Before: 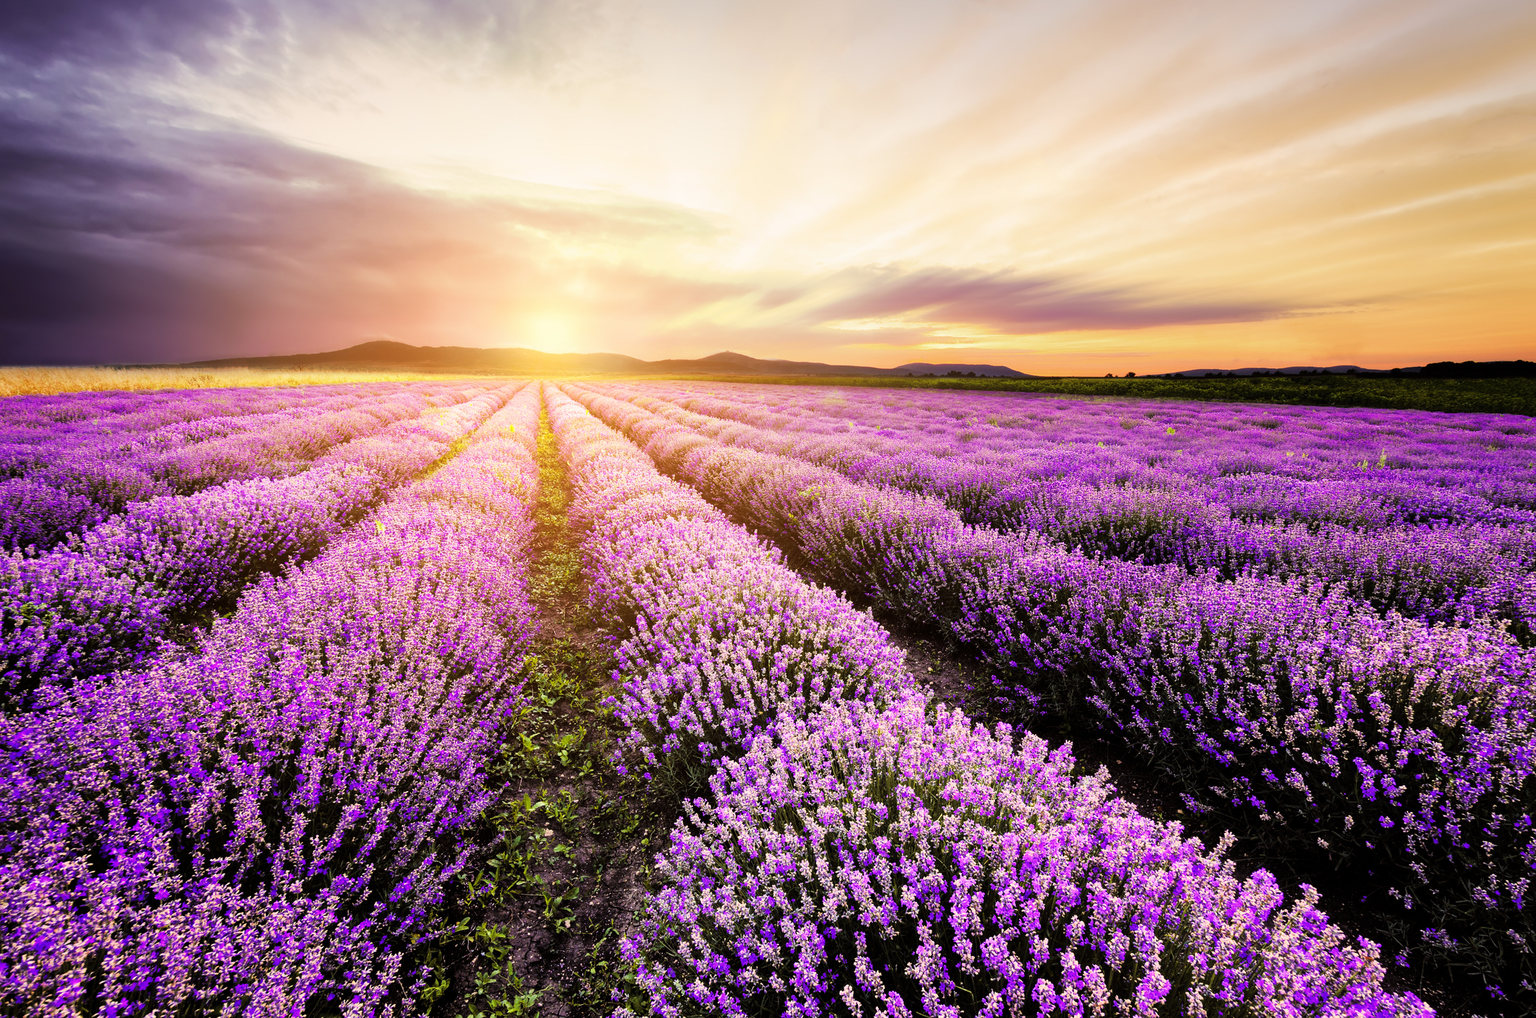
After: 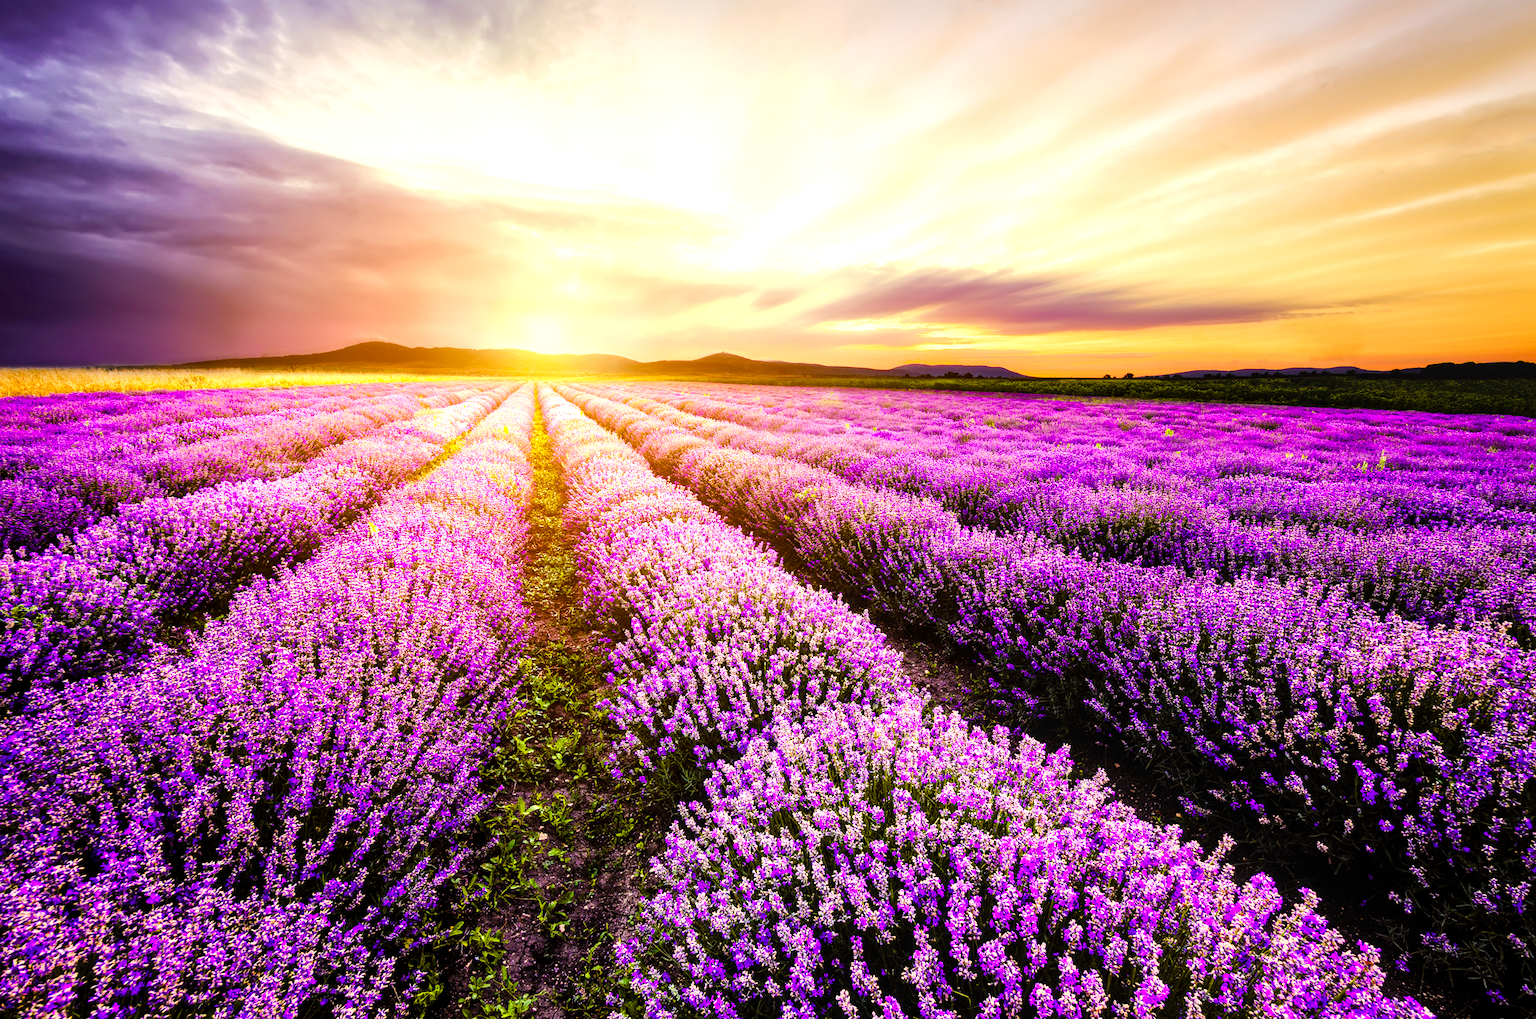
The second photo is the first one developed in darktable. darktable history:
color balance rgb: linear chroma grading › global chroma 18.9%, perceptual saturation grading › global saturation 20%, perceptual saturation grading › highlights -25%, perceptual saturation grading › shadows 50%, global vibrance 18.93%
local contrast: on, module defaults
crop and rotate: left 0.614%, top 0.179%, bottom 0.309%
tone equalizer: -8 EV -0.417 EV, -7 EV -0.389 EV, -6 EV -0.333 EV, -5 EV -0.222 EV, -3 EV 0.222 EV, -2 EV 0.333 EV, -1 EV 0.389 EV, +0 EV 0.417 EV, edges refinement/feathering 500, mask exposure compensation -1.57 EV, preserve details no
